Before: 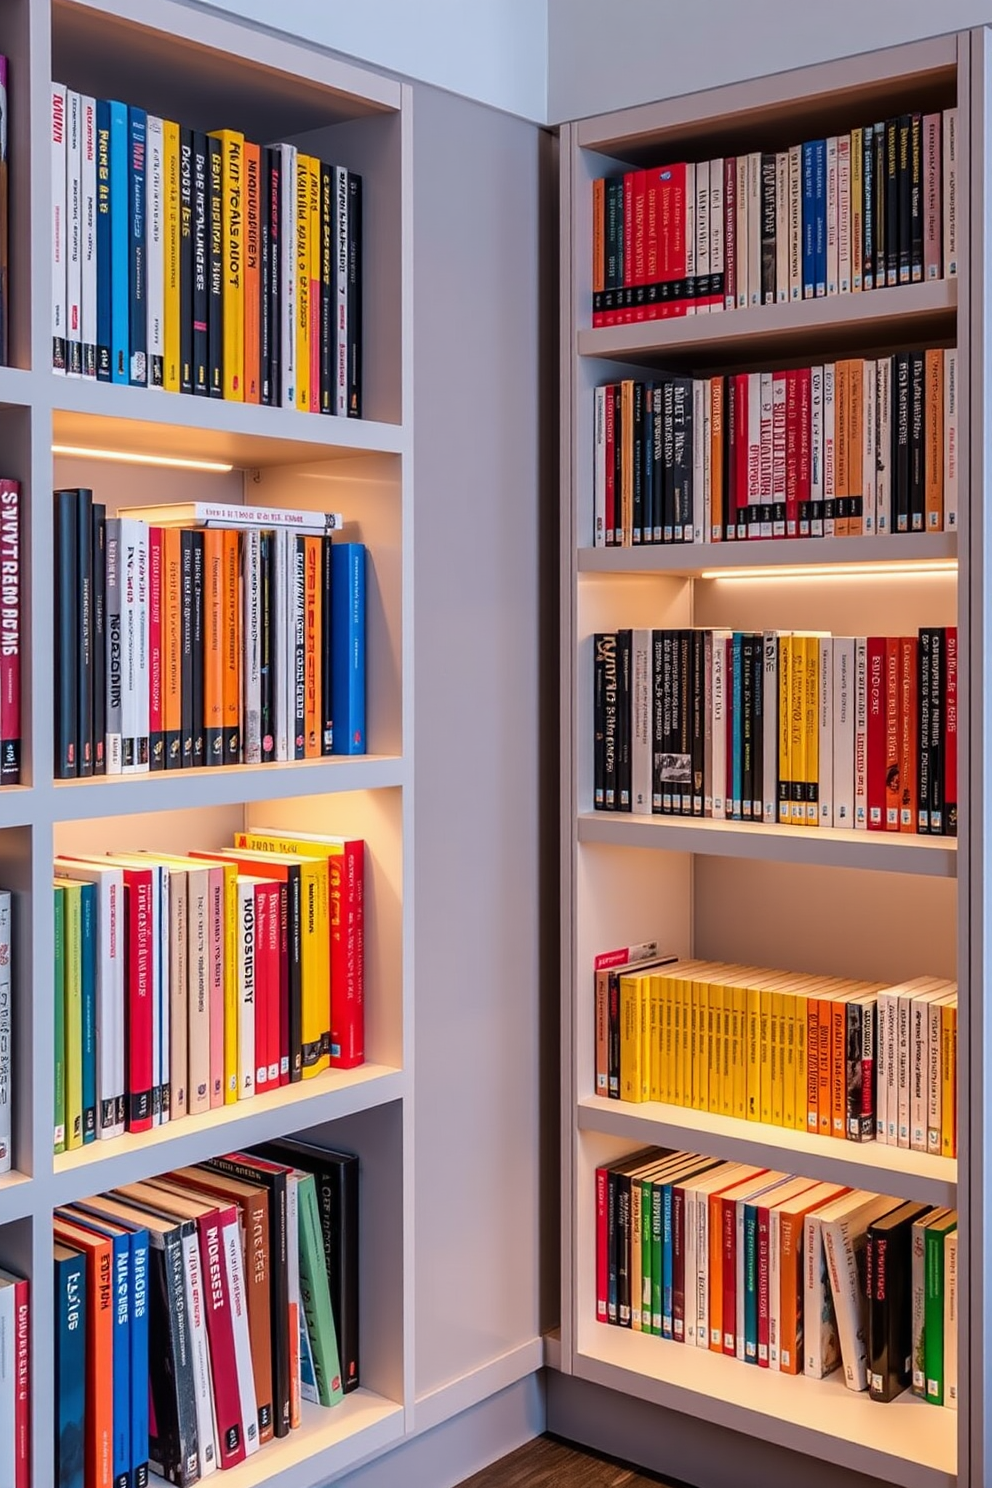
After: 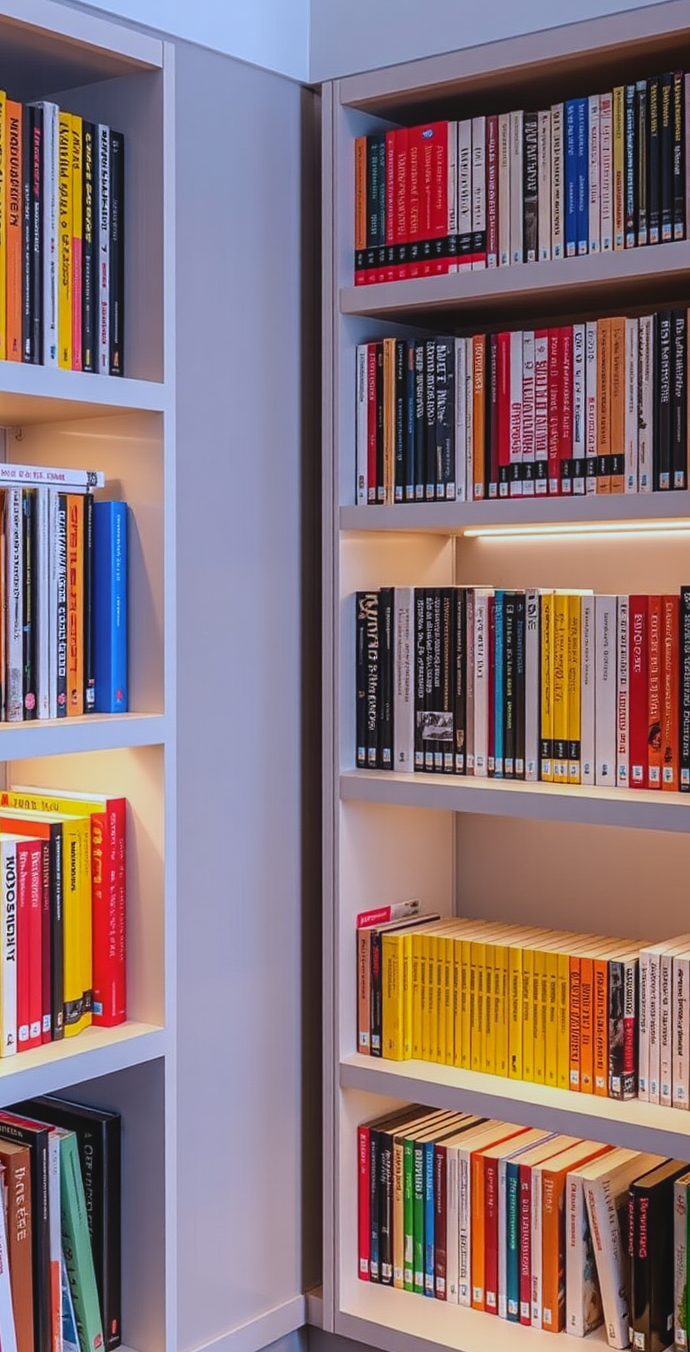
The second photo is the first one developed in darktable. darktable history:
contrast equalizer: y [[0.439, 0.44, 0.442, 0.457, 0.493, 0.498], [0.5 ×6], [0.5 ×6], [0 ×6], [0 ×6]], mix 0.76
white balance: red 0.931, blue 1.11
crop and rotate: left 24.034%, top 2.838%, right 6.406%, bottom 6.299%
